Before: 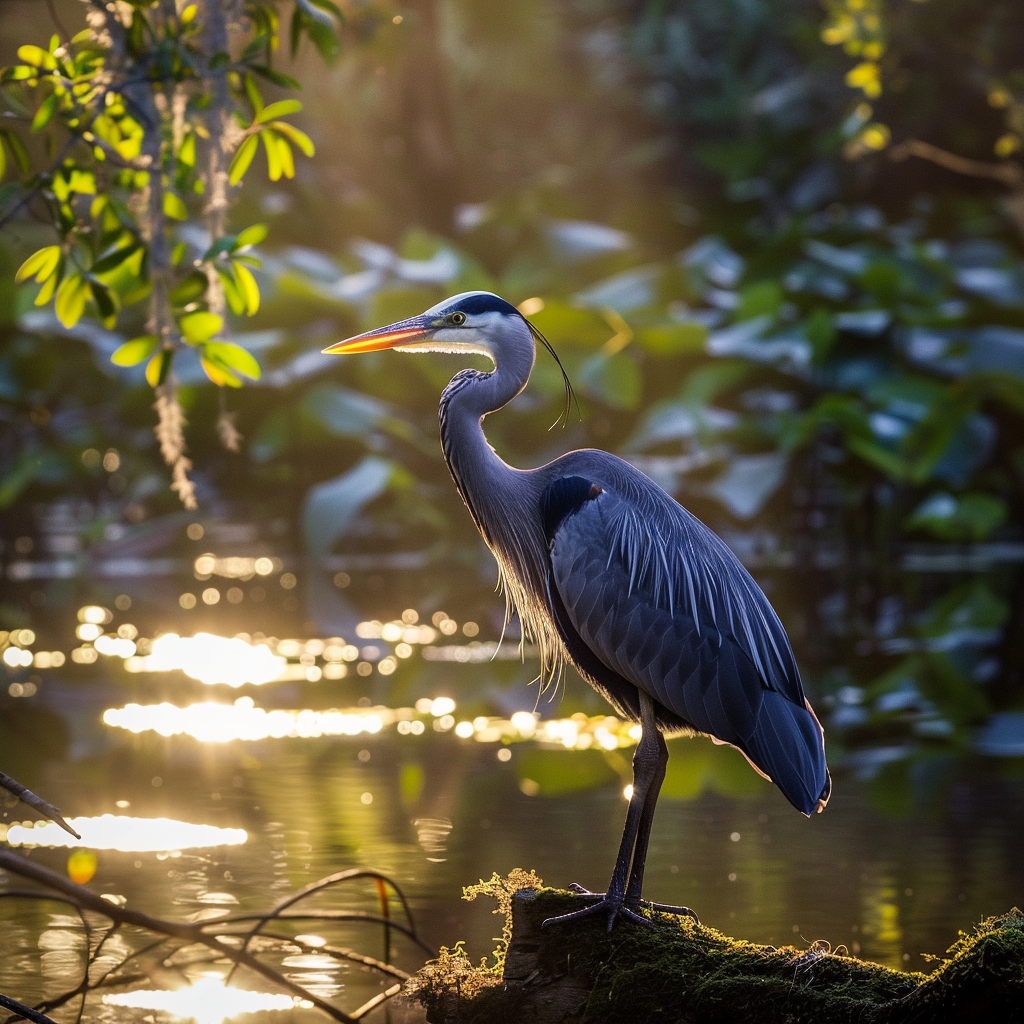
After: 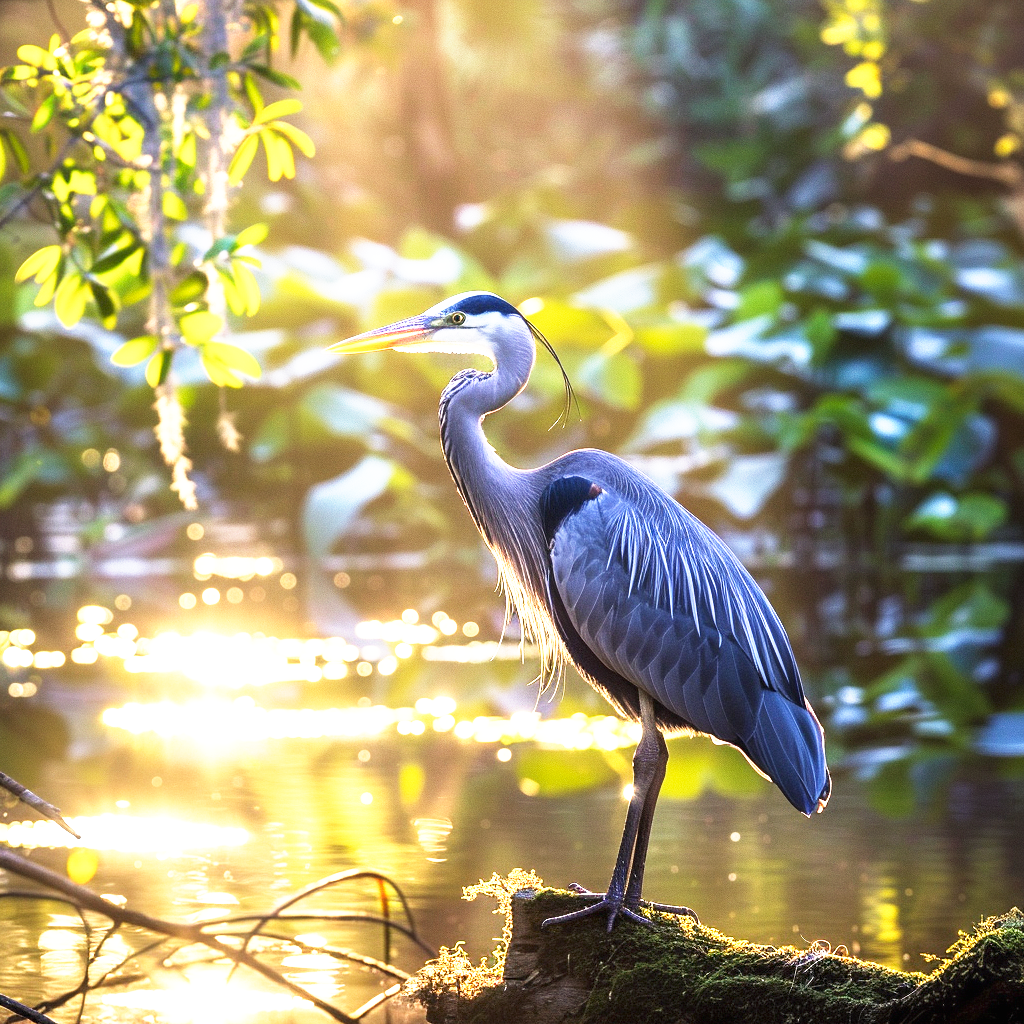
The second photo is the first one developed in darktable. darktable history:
base curve: curves: ch0 [(0, 0) (0.495, 0.917) (1, 1)], preserve colors none
exposure: black level correction 0, exposure 1.001 EV, compensate exposure bias true, compensate highlight preservation false
